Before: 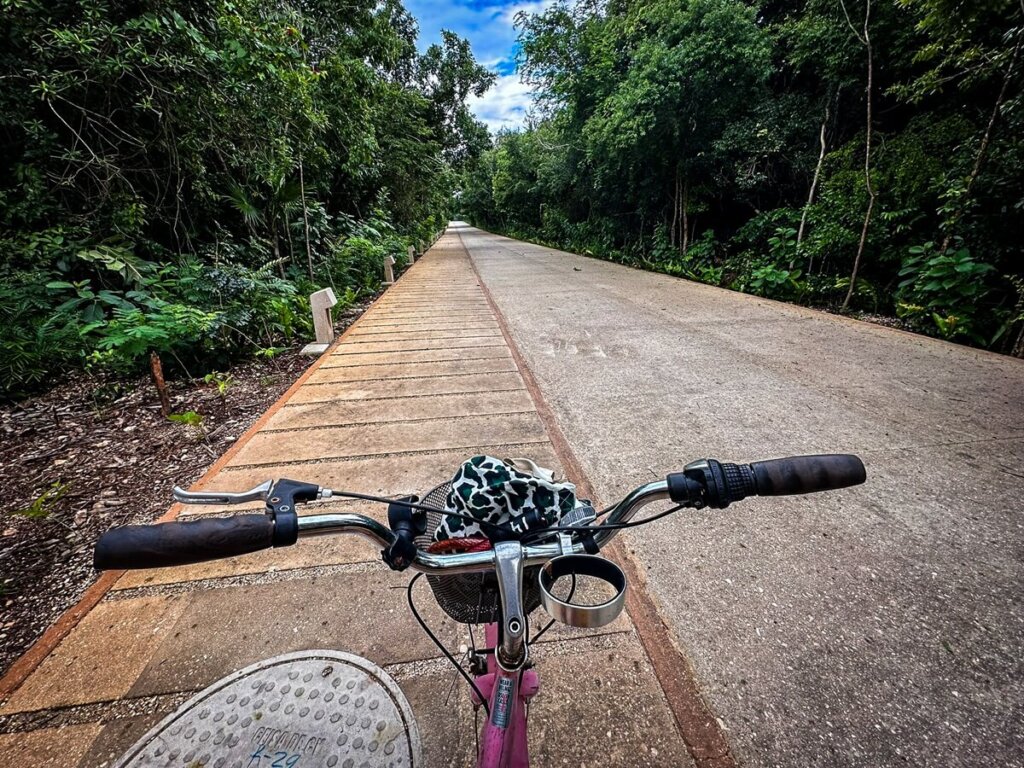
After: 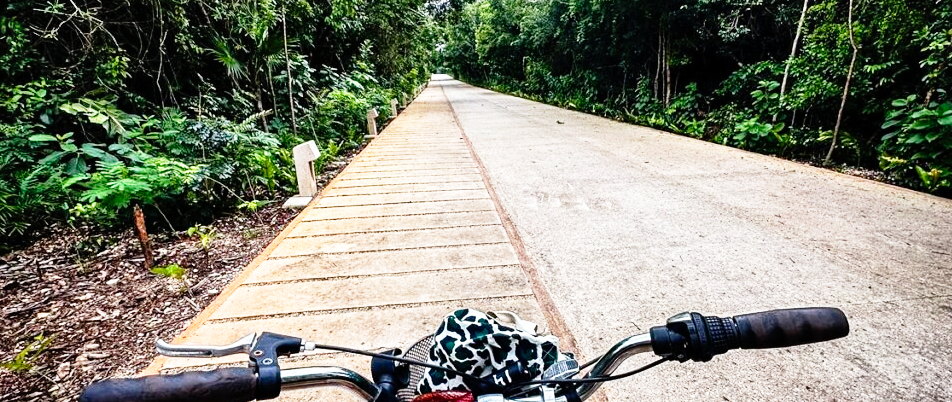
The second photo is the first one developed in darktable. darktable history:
base curve: curves: ch0 [(0, 0) (0.012, 0.01) (0.073, 0.168) (0.31, 0.711) (0.645, 0.957) (1, 1)], preserve colors none
crop: left 1.744%, top 19.225%, right 5.069%, bottom 28.357%
shadows and highlights: highlights color adjustment 0%, low approximation 0.01, soften with gaussian
